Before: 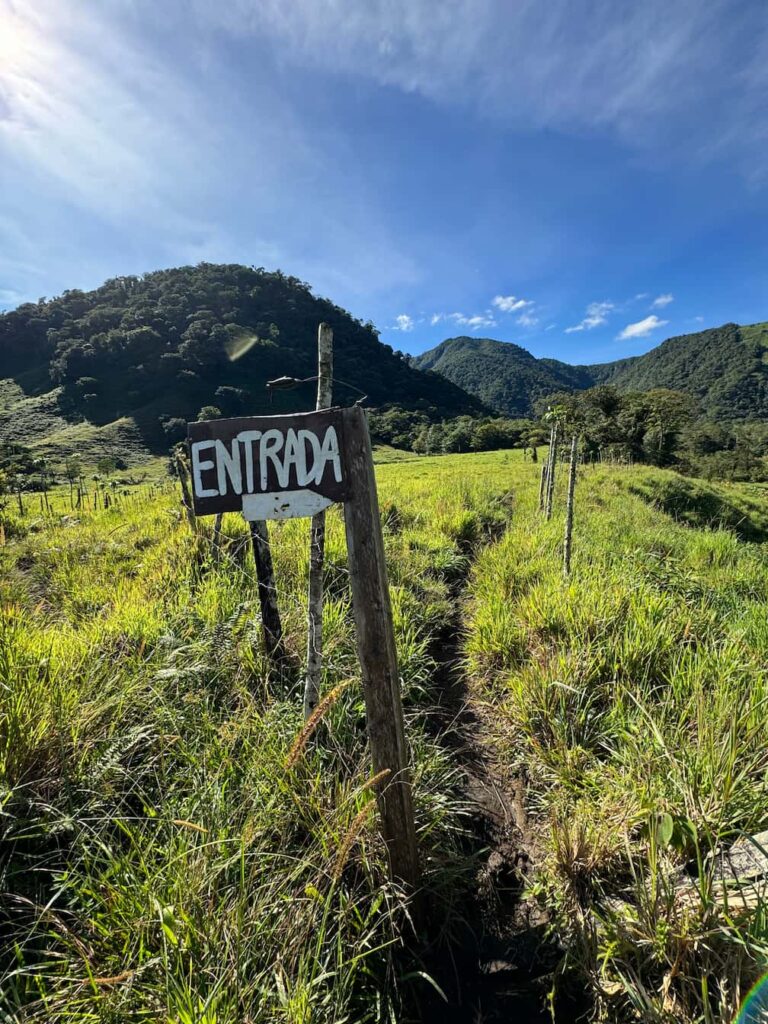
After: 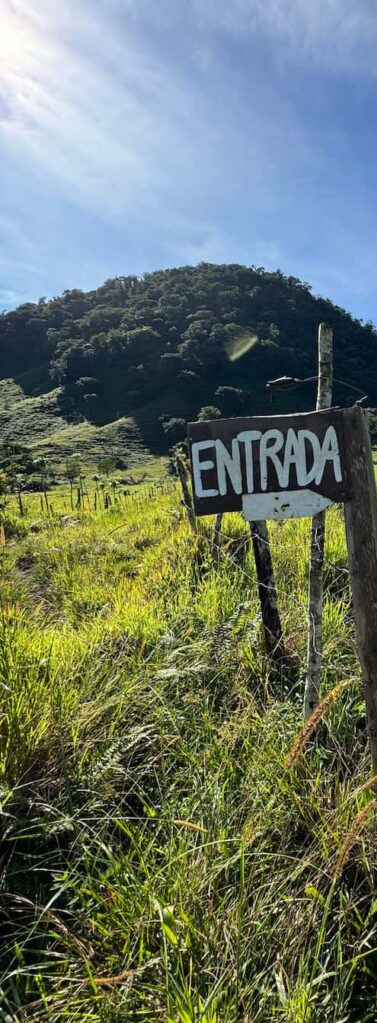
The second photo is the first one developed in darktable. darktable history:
crop and rotate: left 0%, top 0%, right 50.845%
local contrast: mode bilateral grid, contrast 100, coarseness 100, detail 94%, midtone range 0.2
